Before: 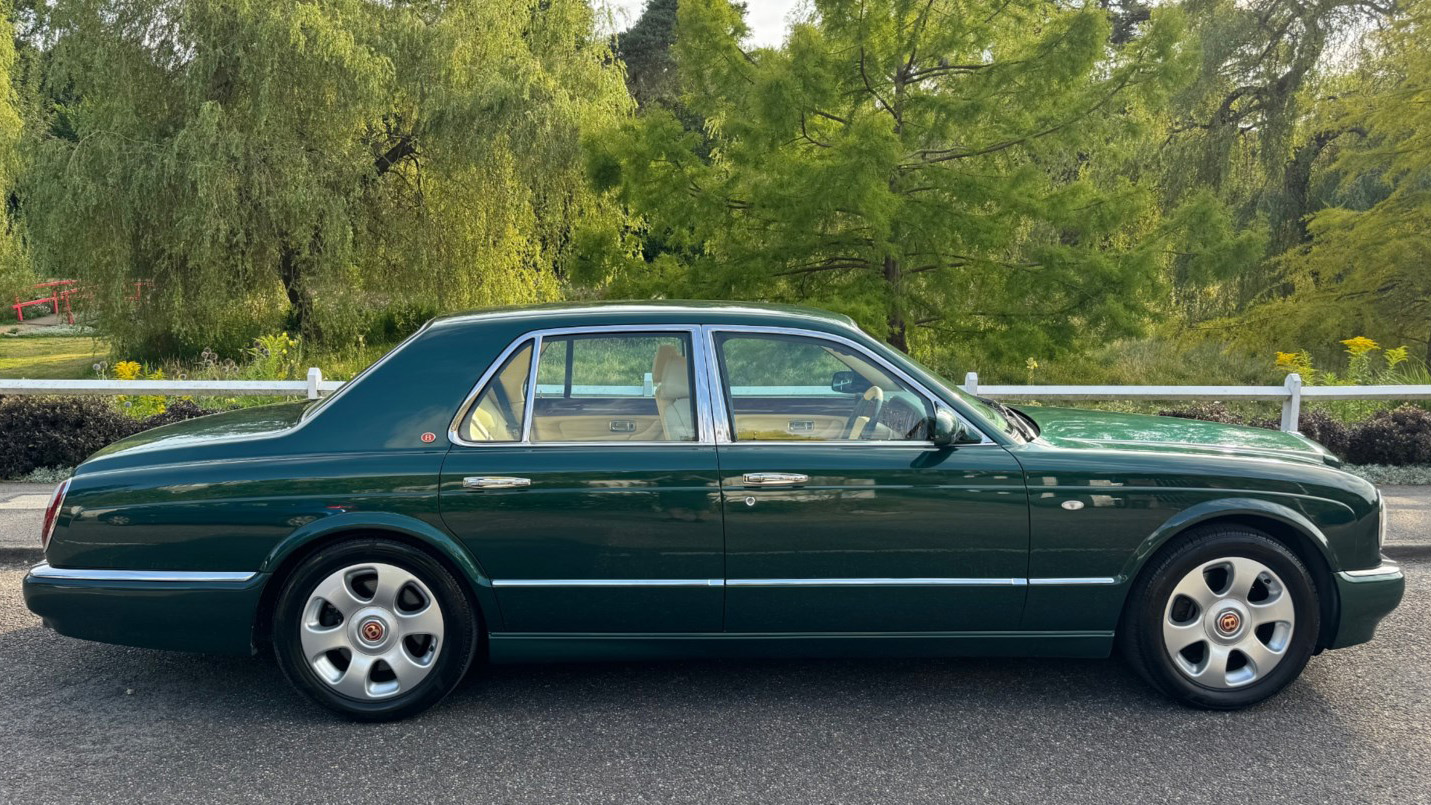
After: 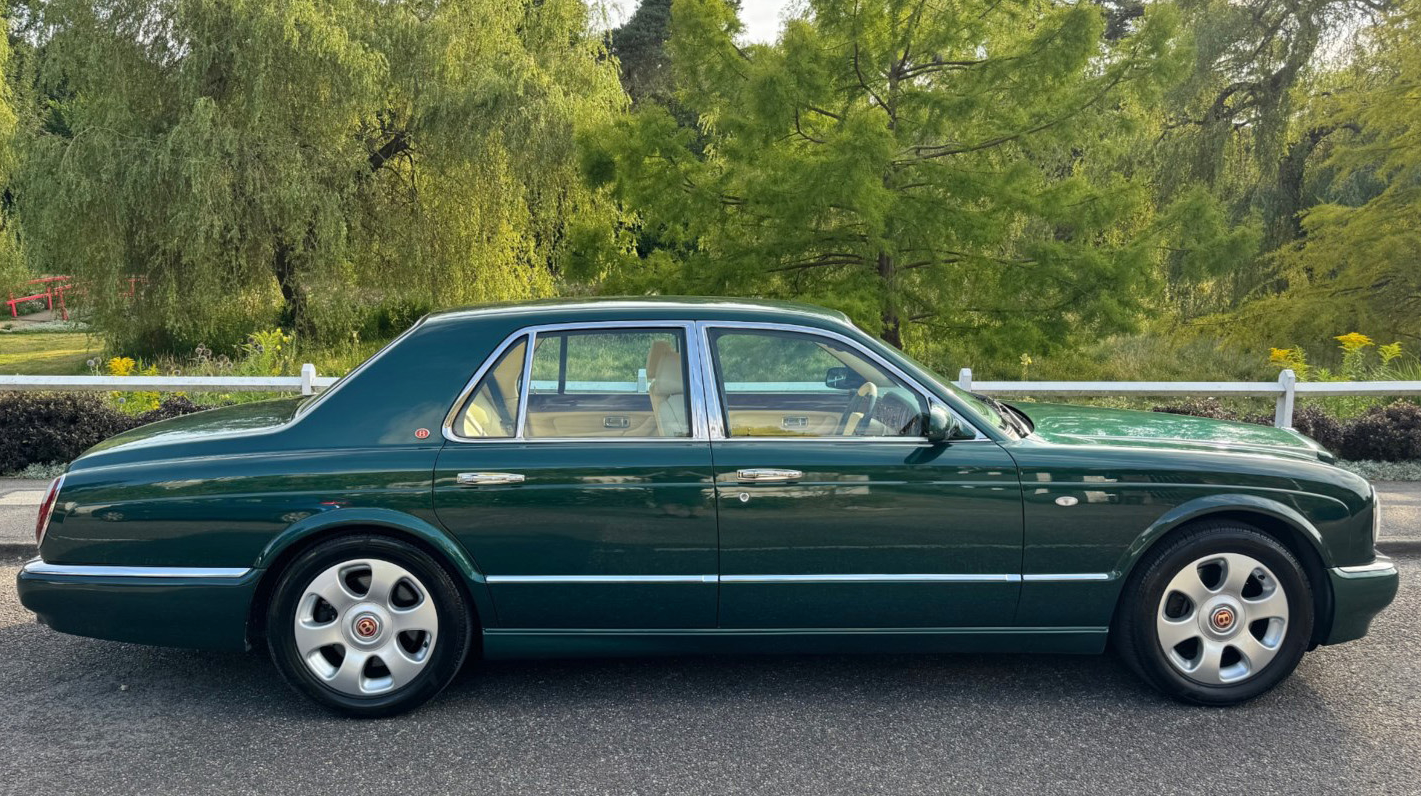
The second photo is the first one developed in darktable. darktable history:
crop: left 0.424%, top 0.582%, right 0.211%, bottom 0.527%
shadows and highlights: low approximation 0.01, soften with gaussian
